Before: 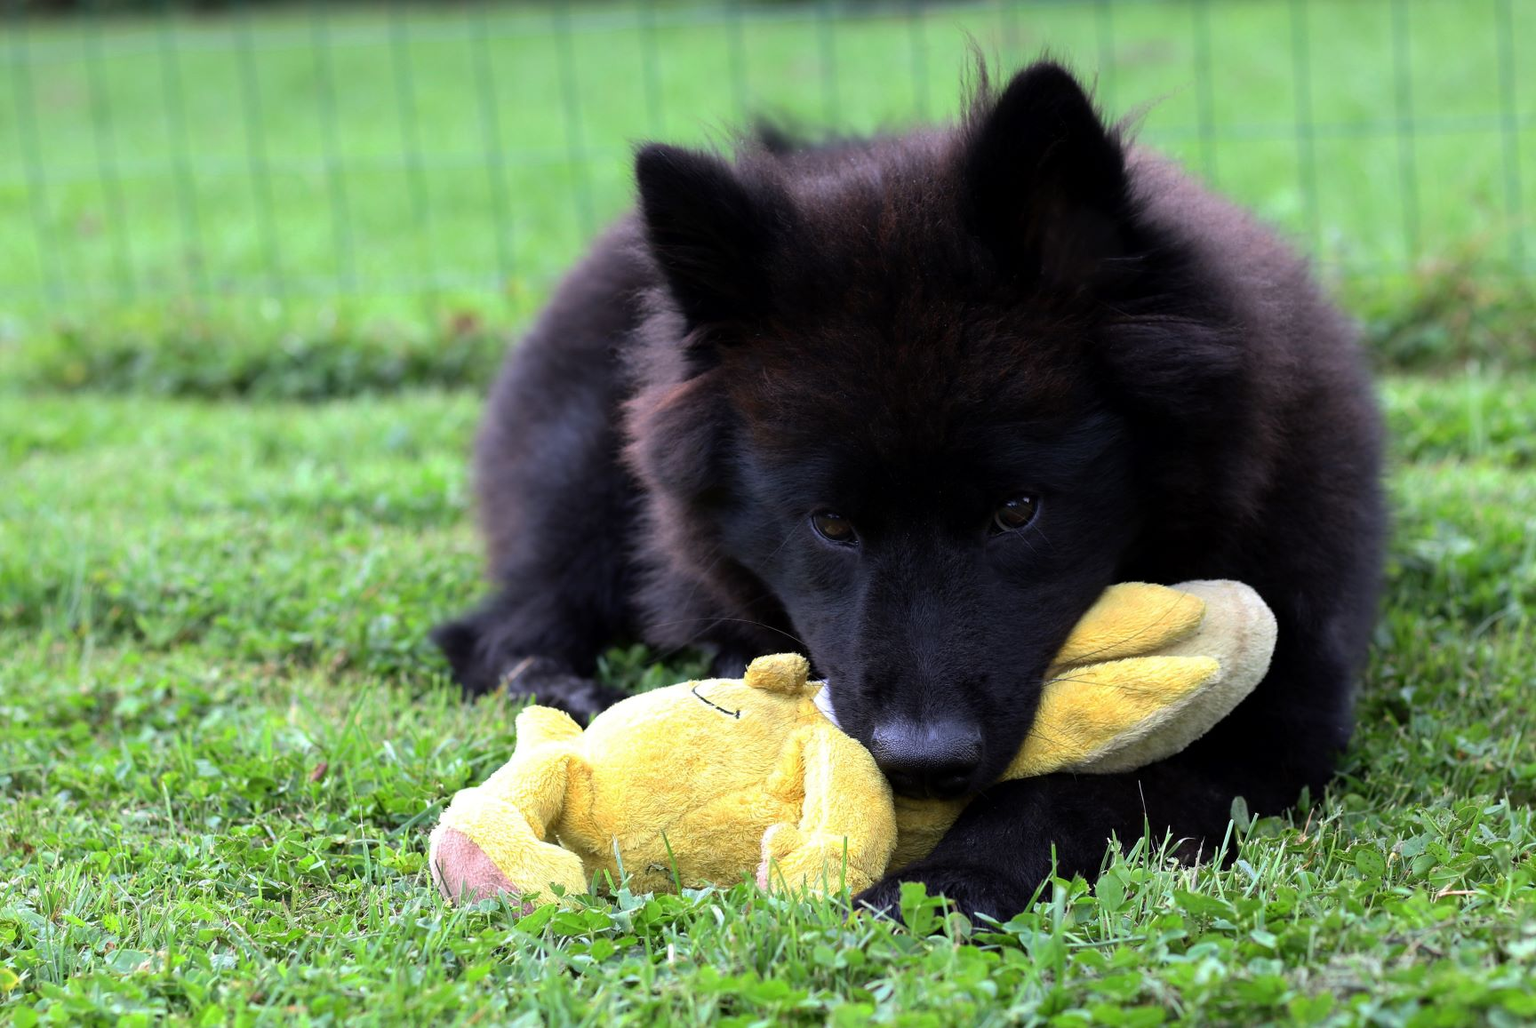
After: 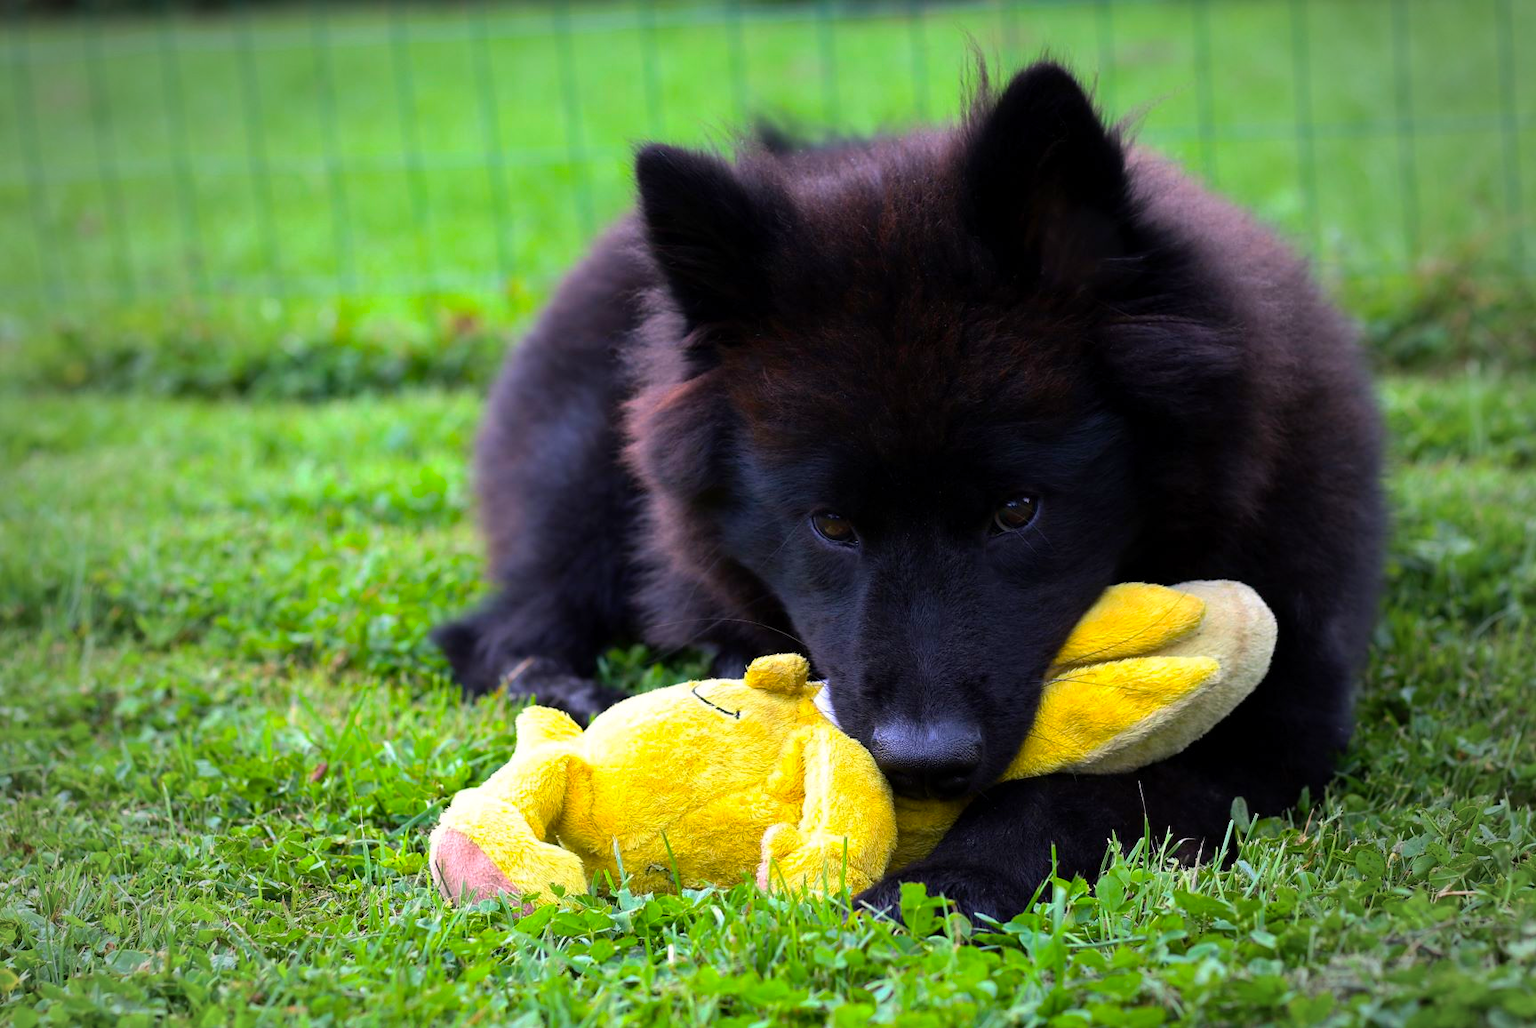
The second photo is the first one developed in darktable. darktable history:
vignetting: fall-off start 64.13%, brightness -0.411, saturation -0.298, width/height ratio 0.886
color balance rgb: highlights gain › chroma 1.052%, highlights gain › hue 69.01°, perceptual saturation grading › global saturation 18.208%, global vibrance 41.117%
tone equalizer: edges refinement/feathering 500, mask exposure compensation -1.57 EV, preserve details no
